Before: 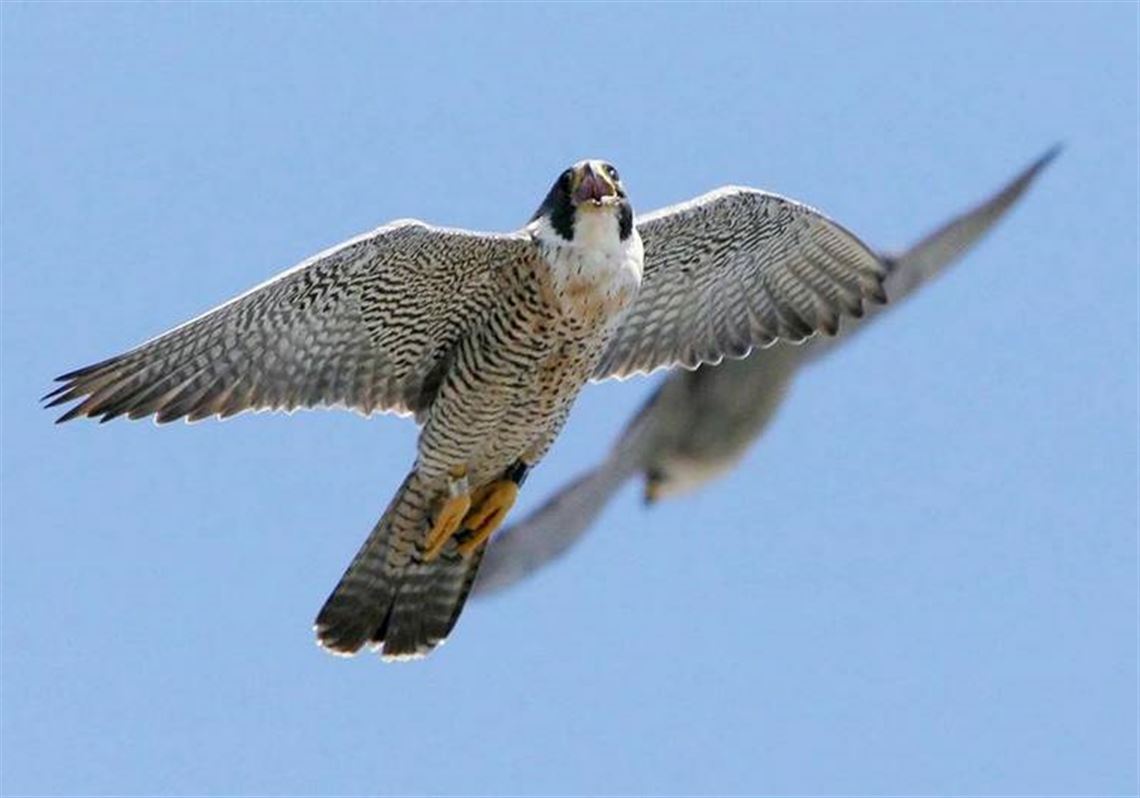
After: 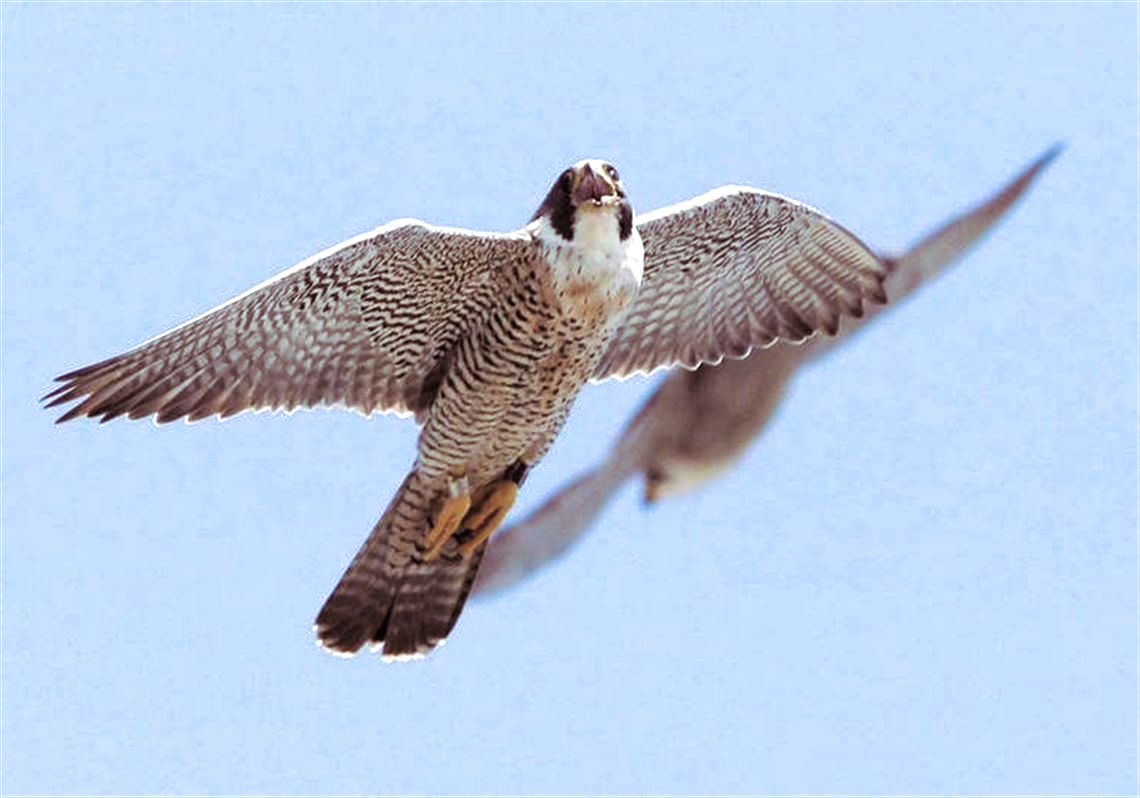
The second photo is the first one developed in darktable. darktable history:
split-toning: shadows › saturation 0.41, highlights › saturation 0, compress 33.55%
exposure: black level correction 0, exposure 0.5 EV, compensate highlight preservation false
white balance: emerald 1
